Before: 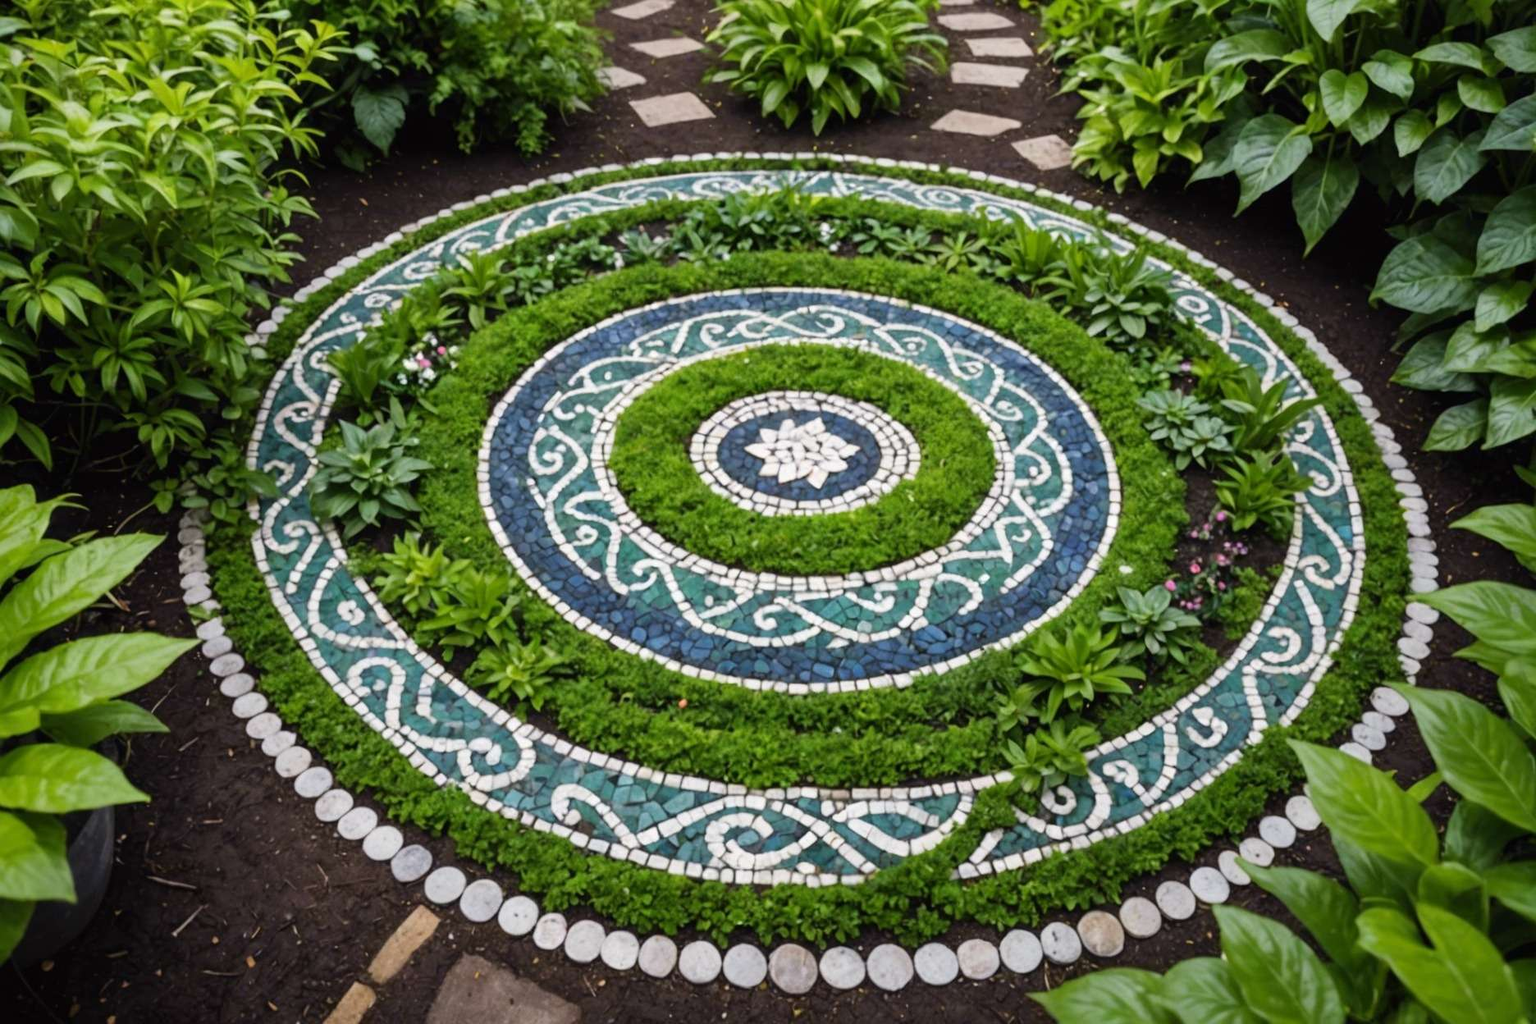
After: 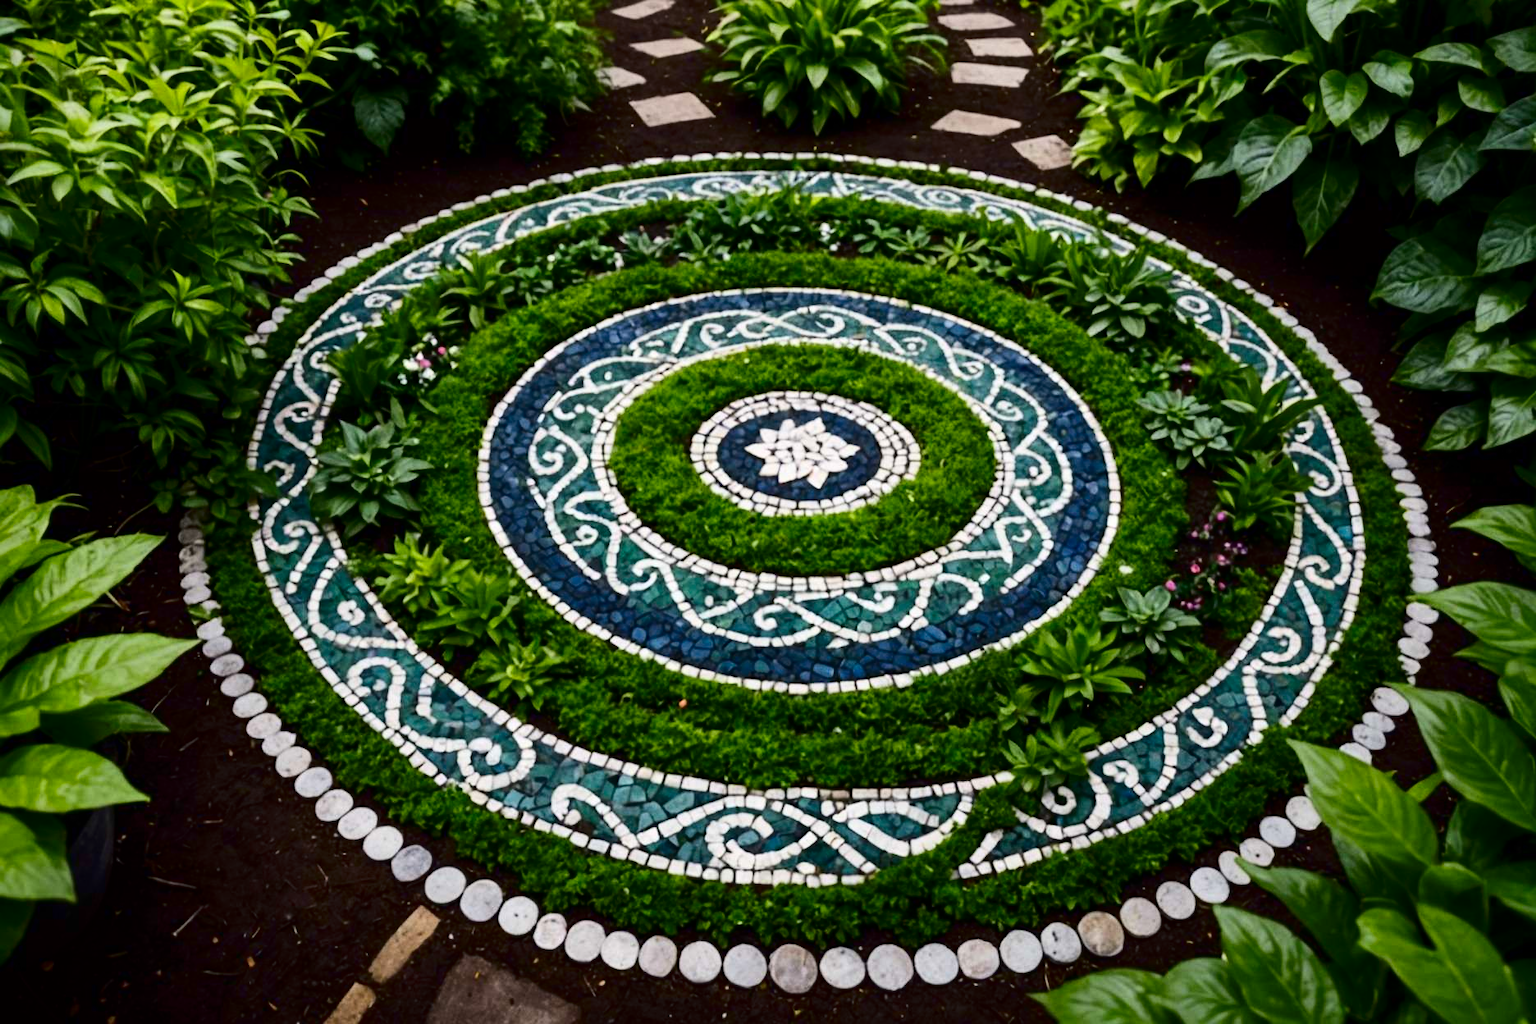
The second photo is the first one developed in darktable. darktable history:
tone equalizer: edges refinement/feathering 500, mask exposure compensation -1.57 EV, preserve details no
contrast brightness saturation: contrast 0.237, brightness -0.244, saturation 0.139
color balance rgb: shadows lift › hue 85.16°, perceptual saturation grading › global saturation -3.645%, perceptual saturation grading › shadows -1.475%, global vibrance 14.603%
